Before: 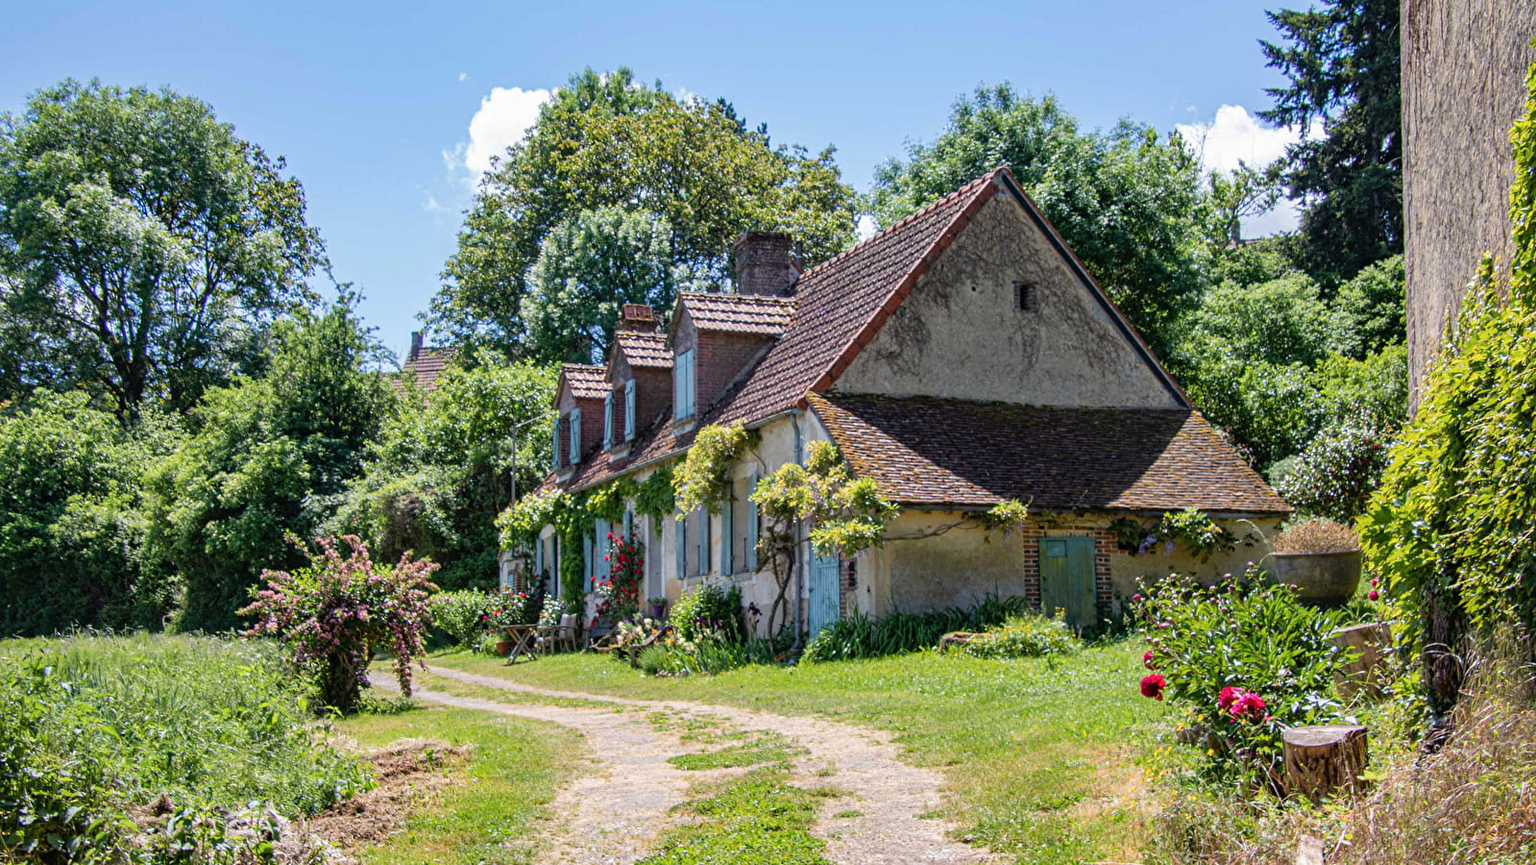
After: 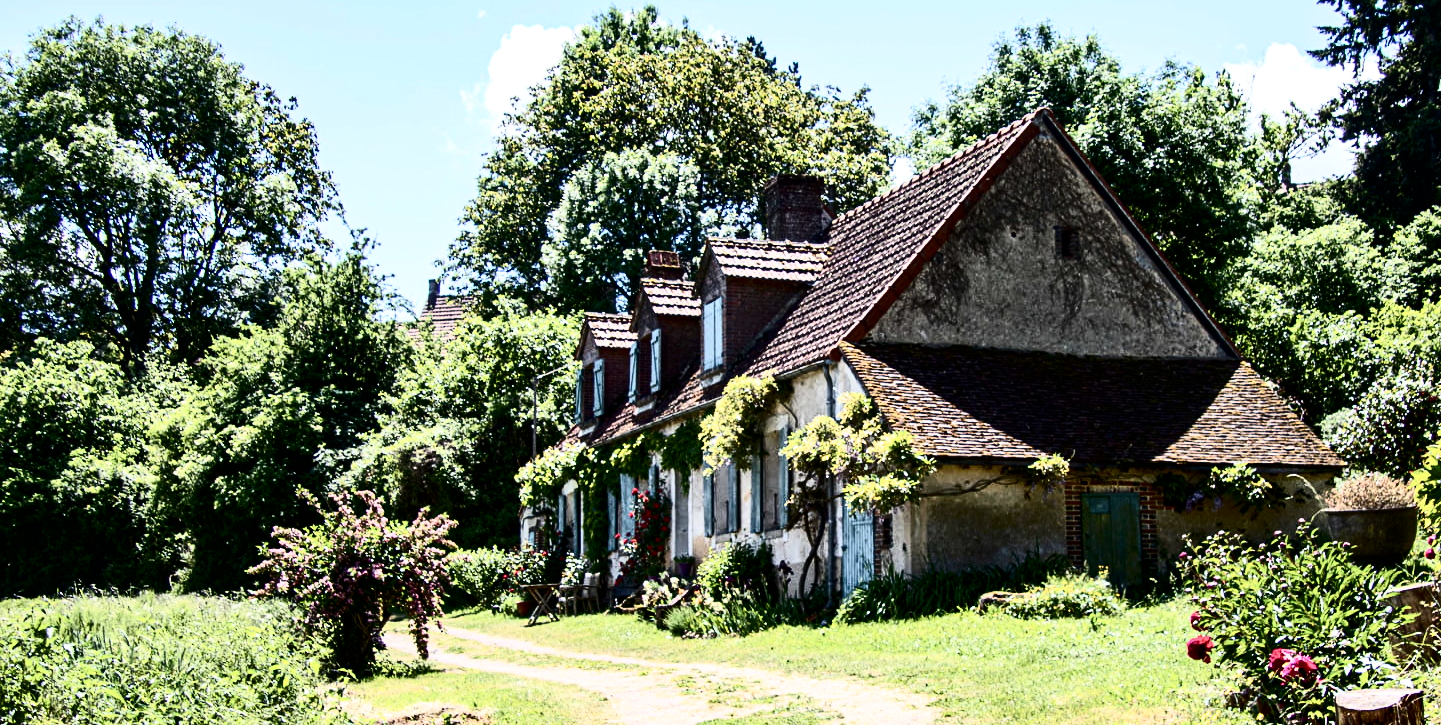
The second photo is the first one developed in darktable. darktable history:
contrast brightness saturation: contrast 0.505, saturation -0.083
crop: top 7.434%, right 9.856%, bottom 11.919%
color calibration: illuminant same as pipeline (D50), x 0.345, y 0.359, temperature 5002.16 K, saturation algorithm version 1 (2020)
filmic rgb: black relative exposure -9.13 EV, white relative exposure 2.31 EV, hardness 7.47
